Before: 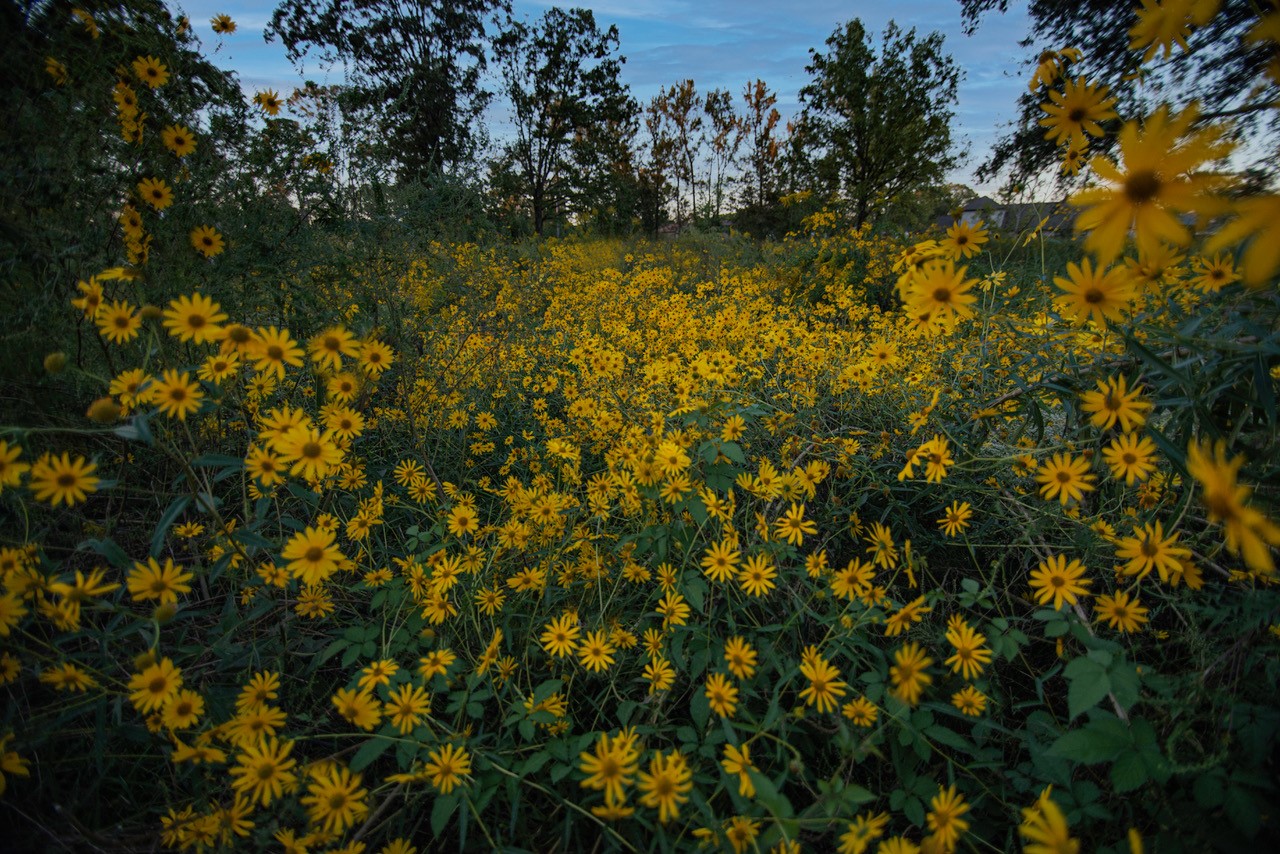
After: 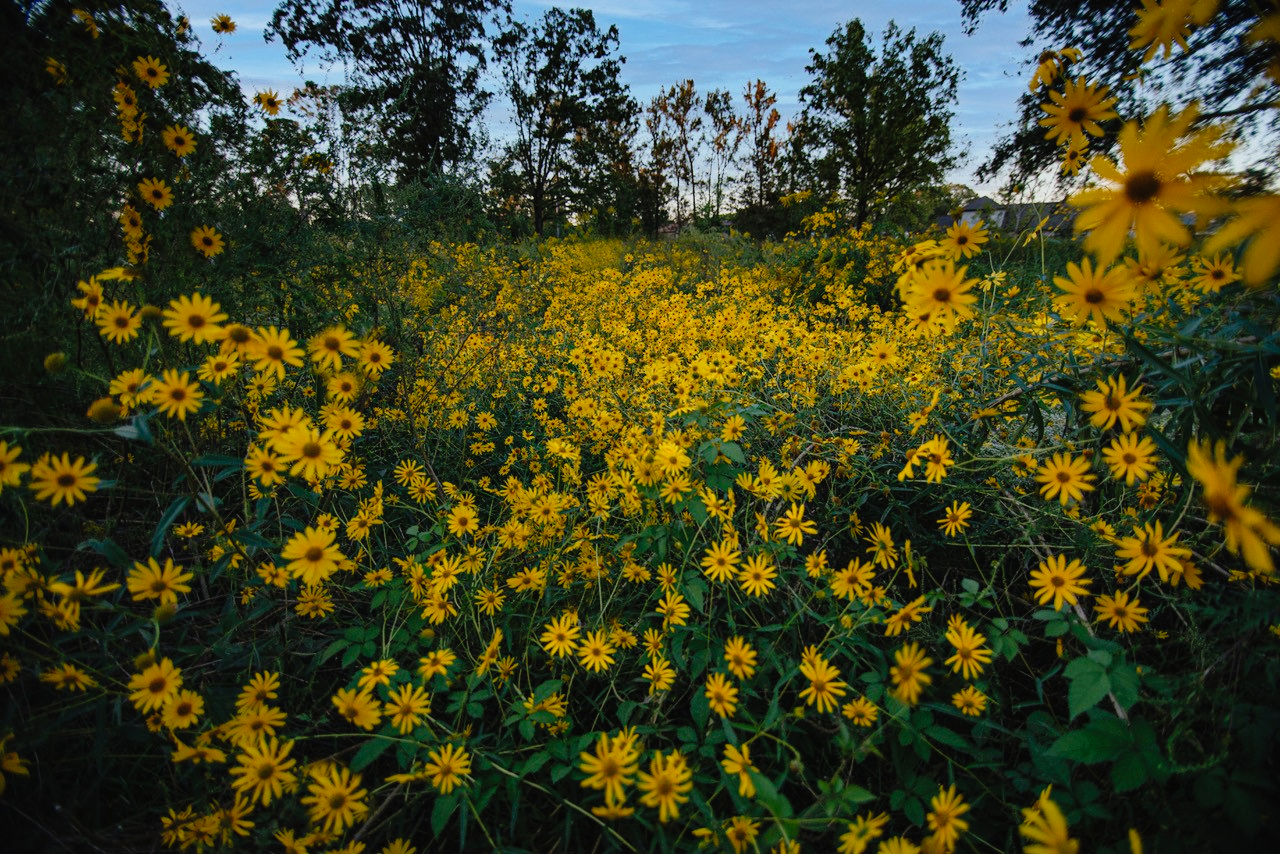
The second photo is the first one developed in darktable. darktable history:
tone curve: curves: ch0 [(0, 0.013) (0.129, 0.1) (0.327, 0.382) (0.489, 0.573) (0.66, 0.748) (0.858, 0.926) (1, 0.977)]; ch1 [(0, 0) (0.353, 0.344) (0.45, 0.46) (0.498, 0.498) (0.521, 0.512) (0.563, 0.559) (0.592, 0.578) (0.647, 0.657) (1, 1)]; ch2 [(0, 0) (0.333, 0.346) (0.375, 0.375) (0.424, 0.43) (0.476, 0.492) (0.502, 0.502) (0.524, 0.531) (0.579, 0.61) (0.612, 0.644) (0.66, 0.715) (1, 1)], preserve colors none
